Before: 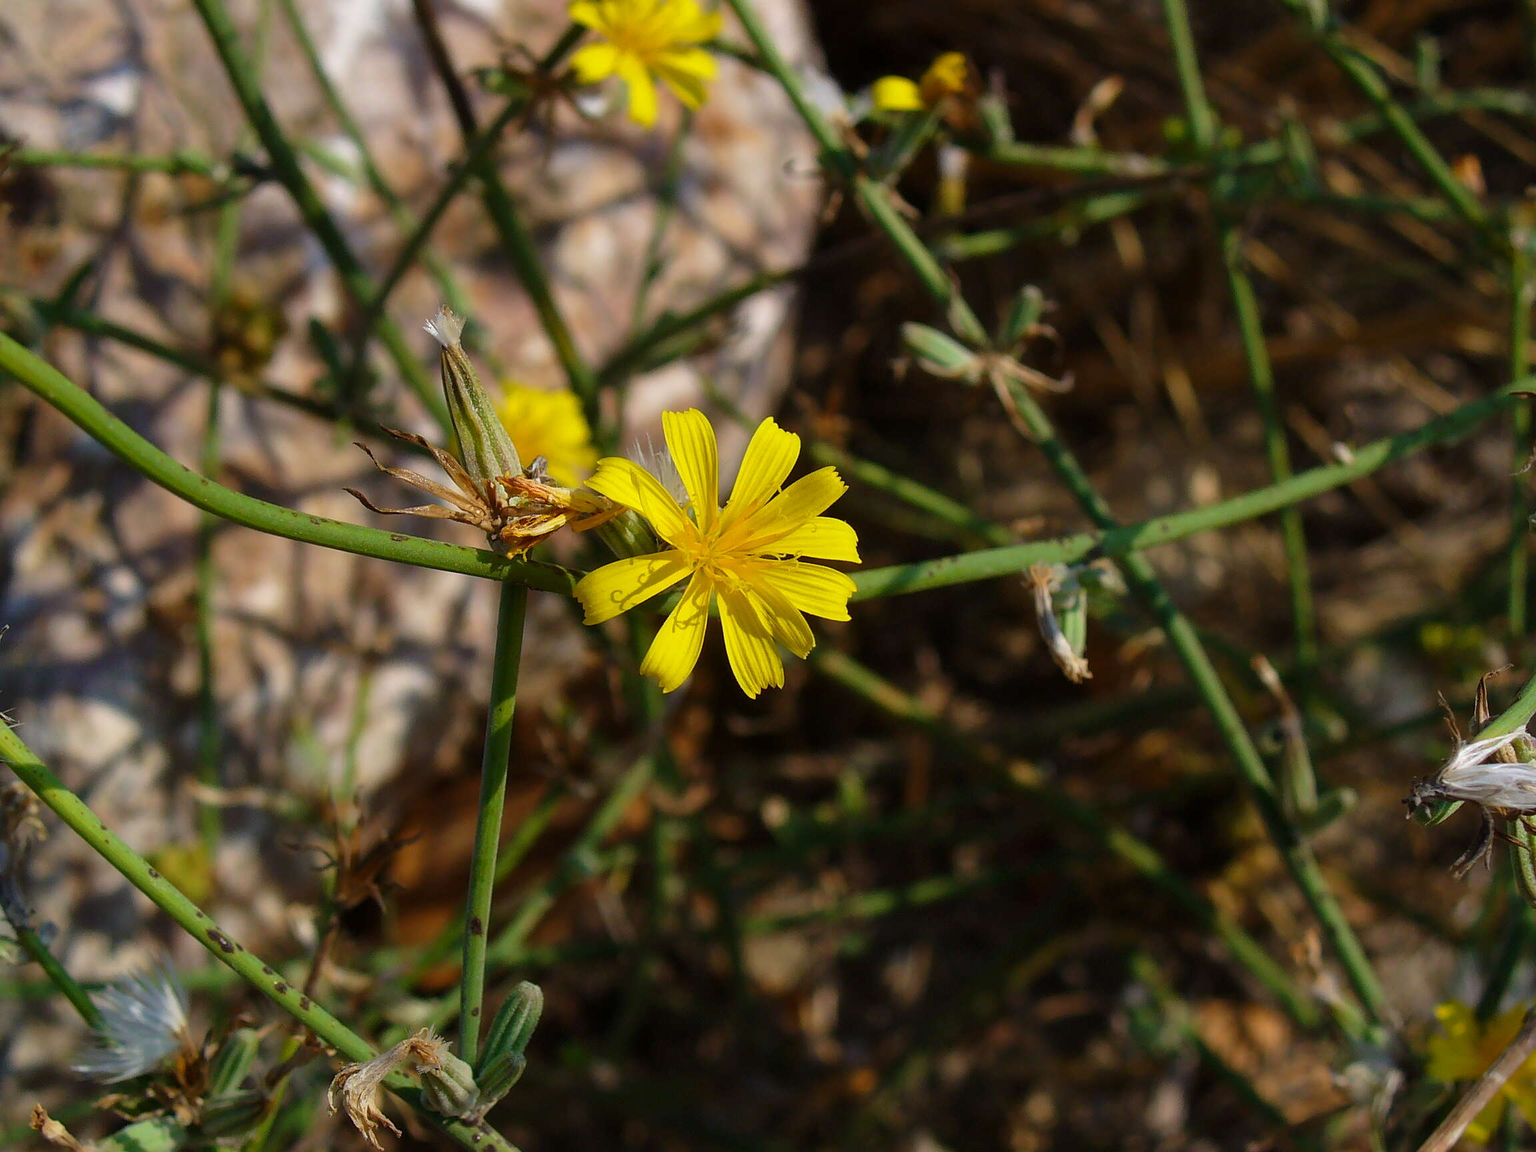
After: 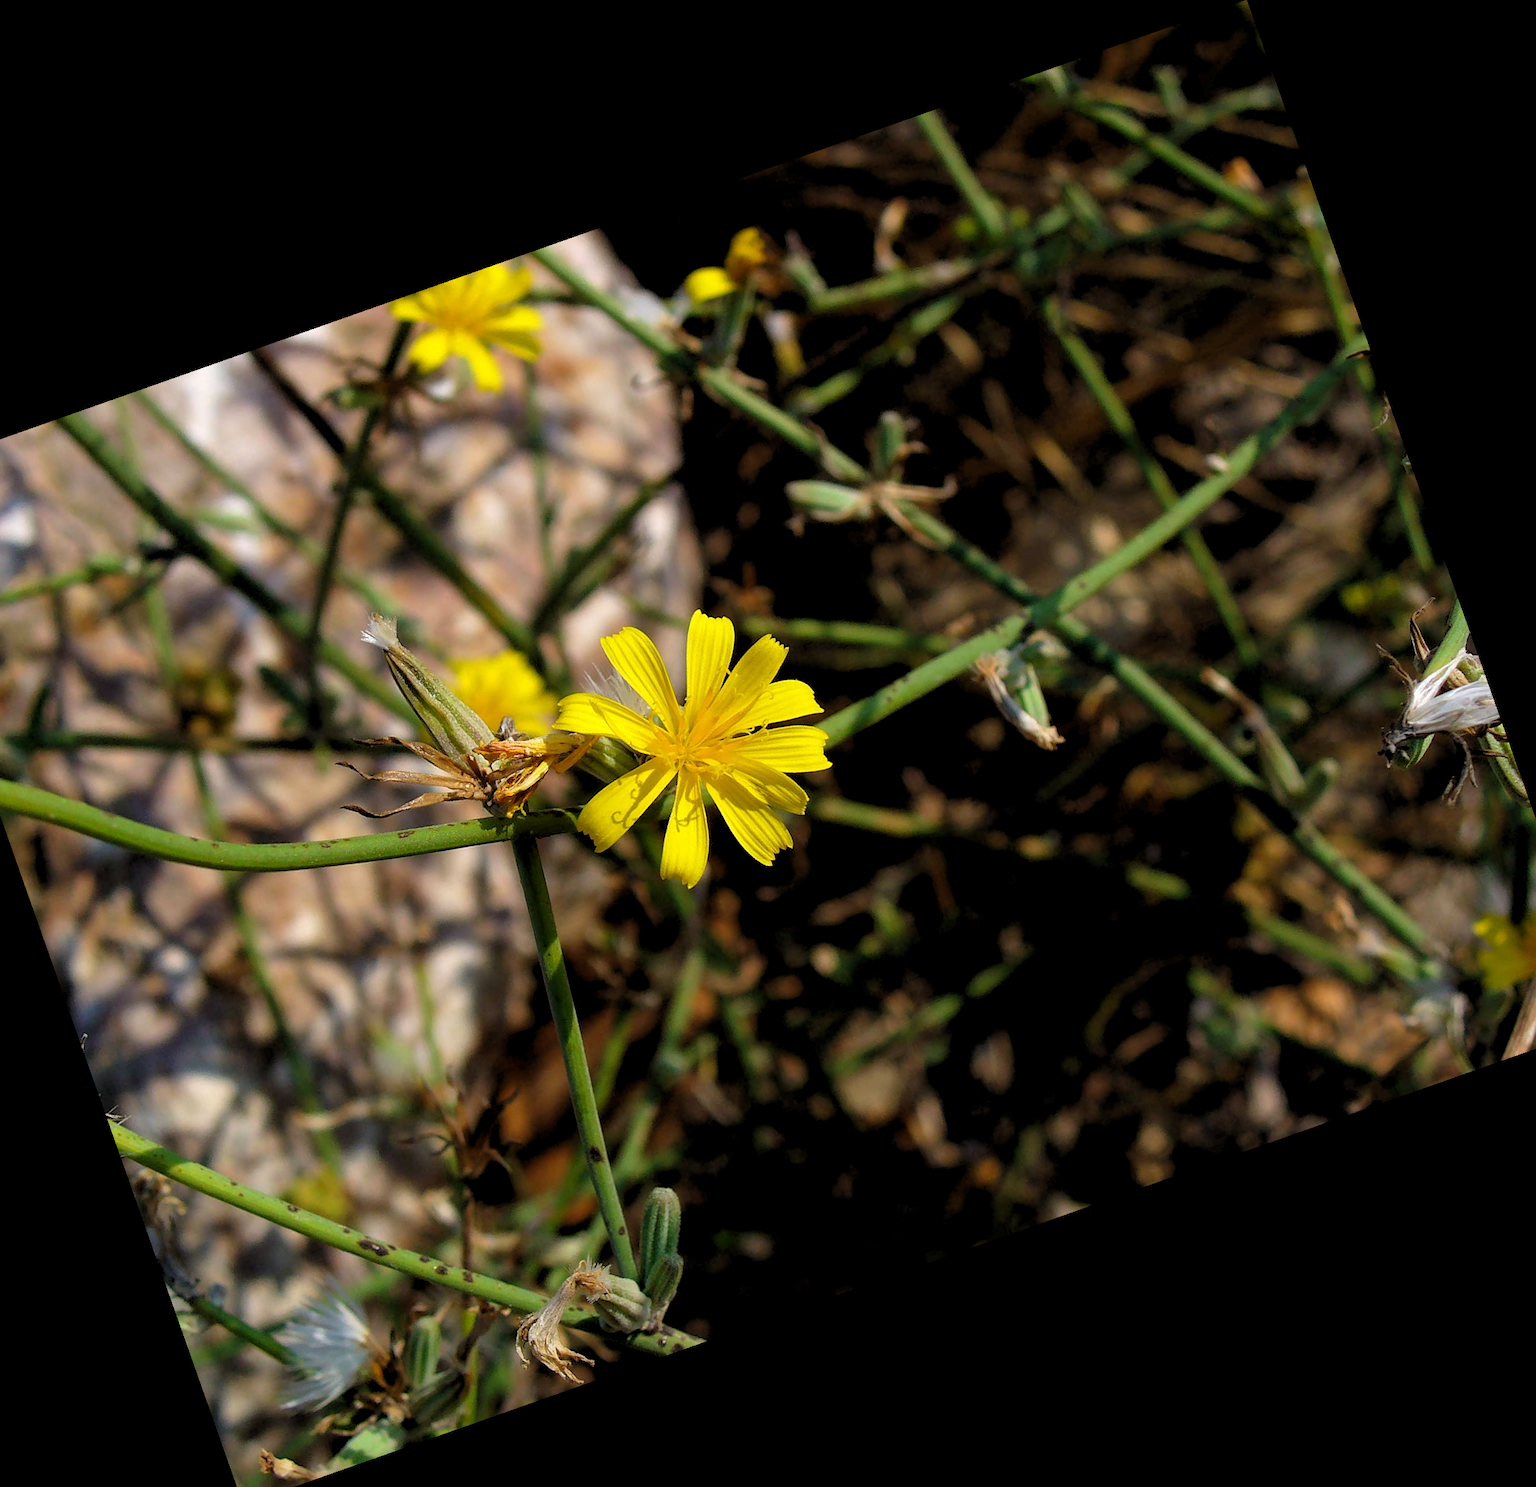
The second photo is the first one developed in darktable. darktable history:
rgb levels: levels [[0.01, 0.419, 0.839], [0, 0.5, 1], [0, 0.5, 1]]
crop and rotate: angle 19.43°, left 6.812%, right 4.125%, bottom 1.087%
